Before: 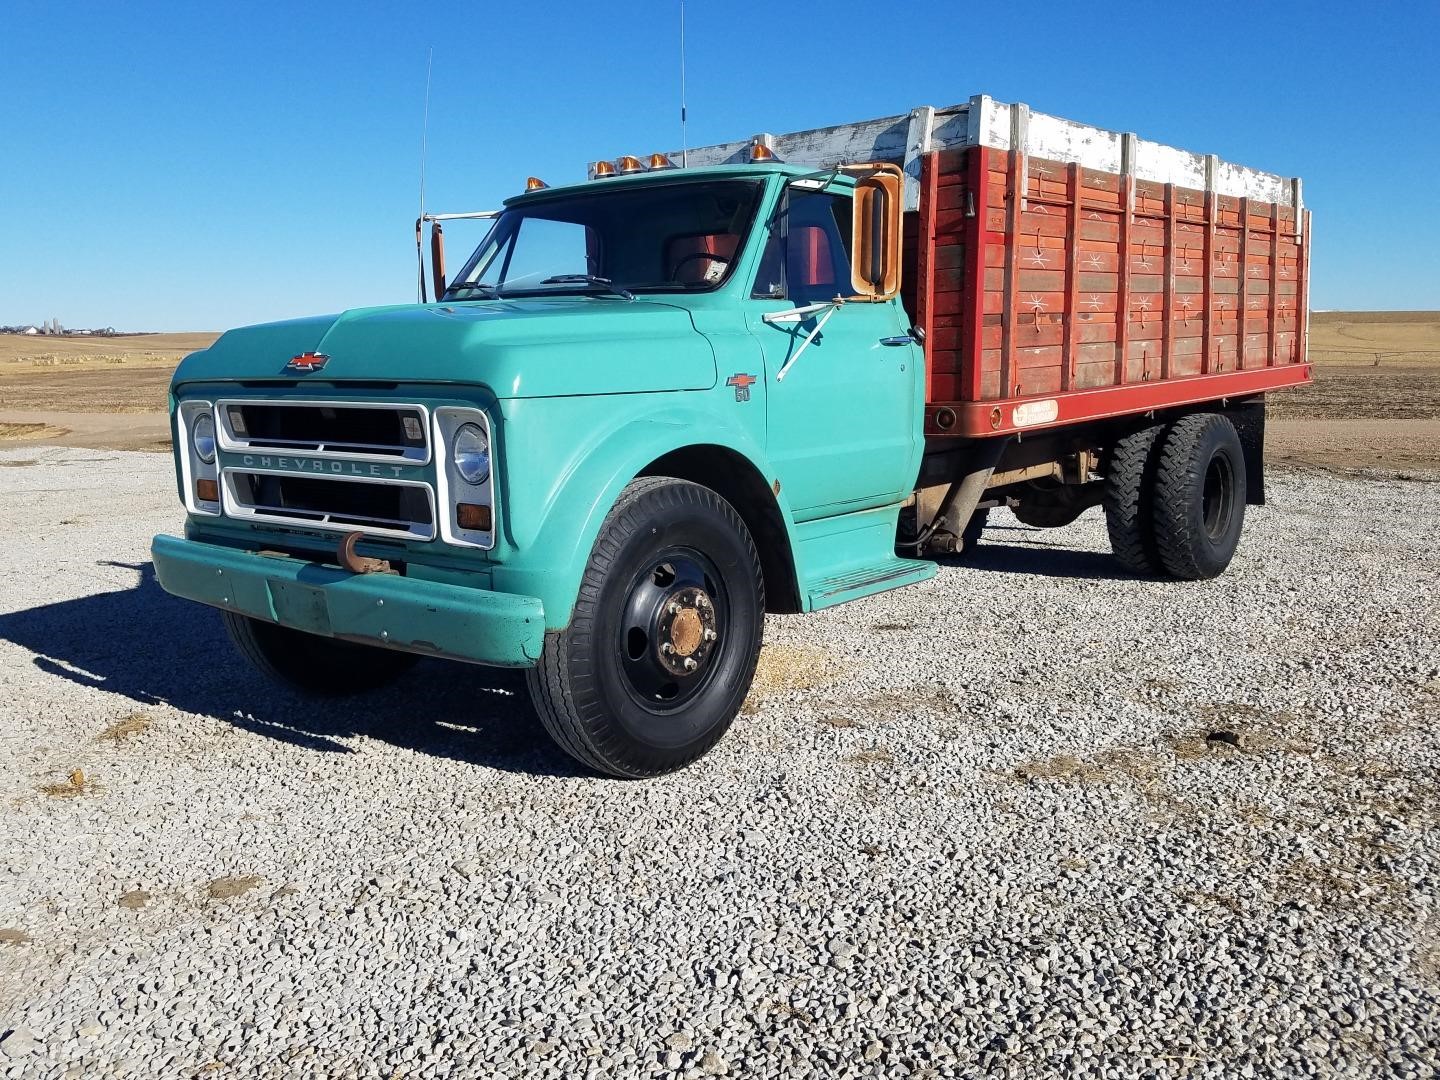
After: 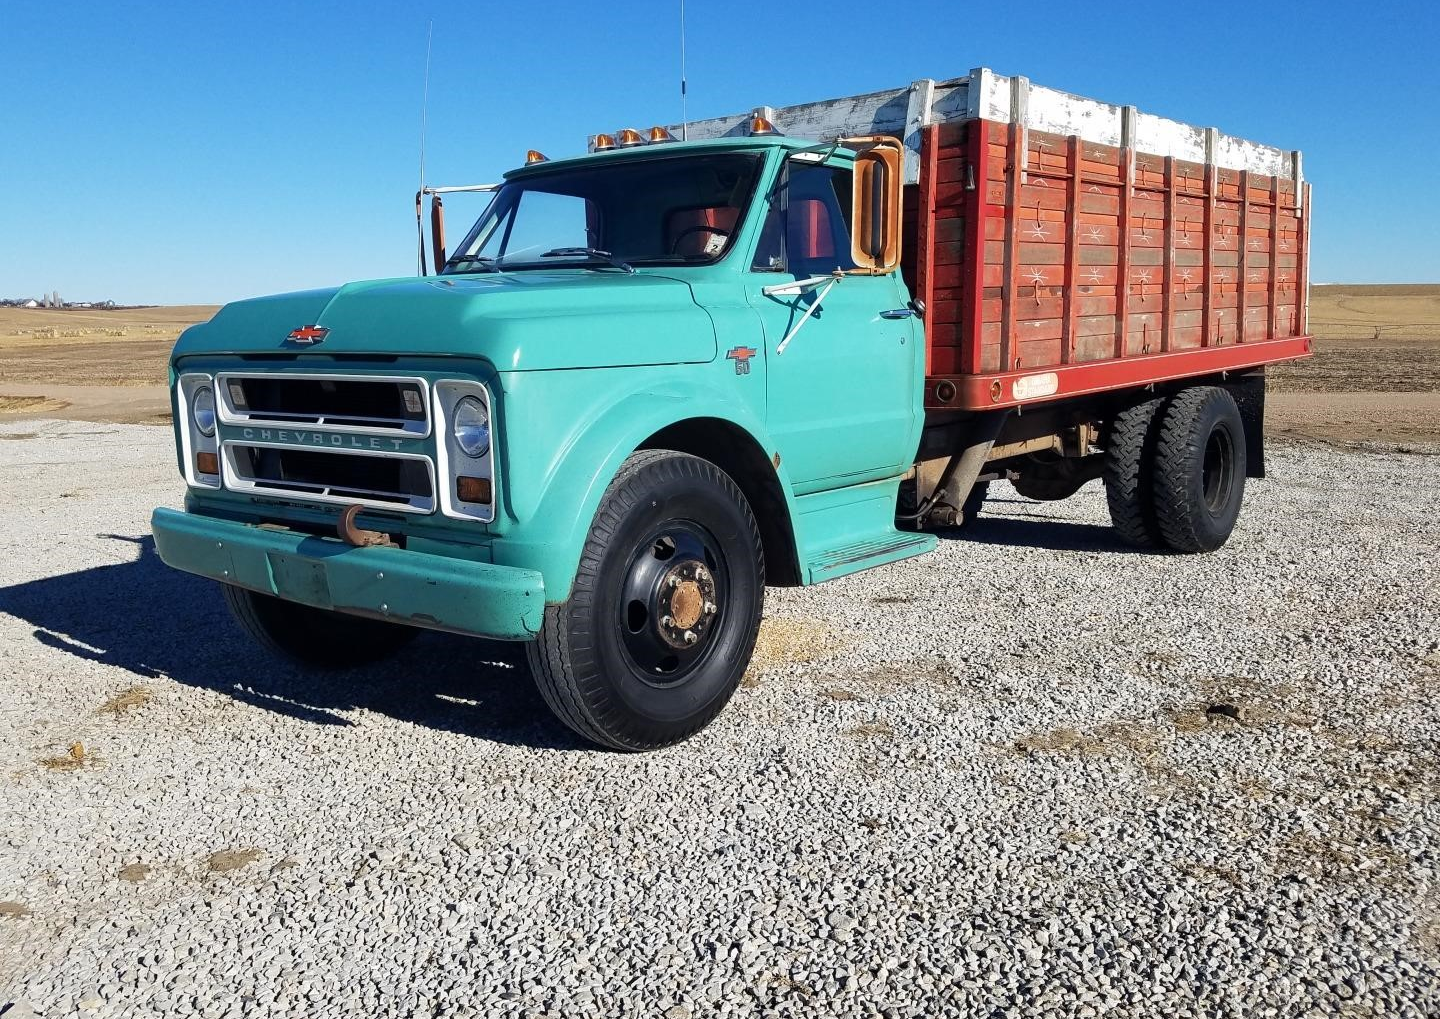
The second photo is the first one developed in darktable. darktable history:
crop and rotate: top 2.551%, bottom 3.042%
